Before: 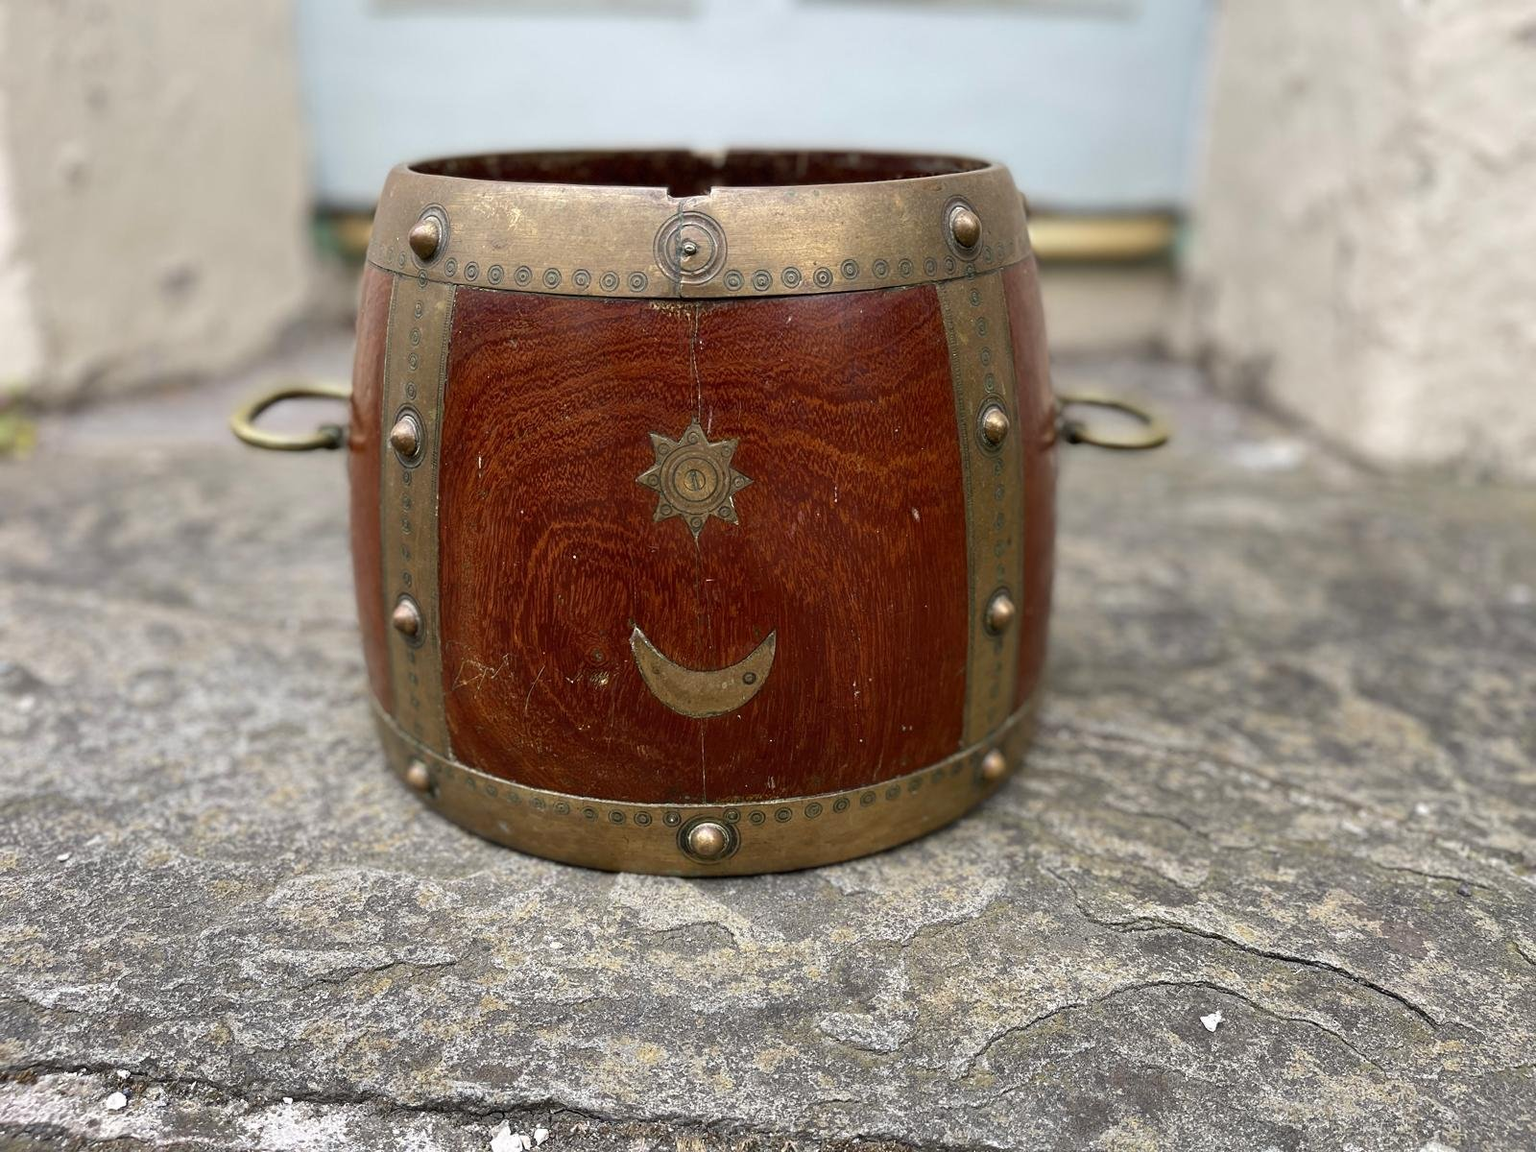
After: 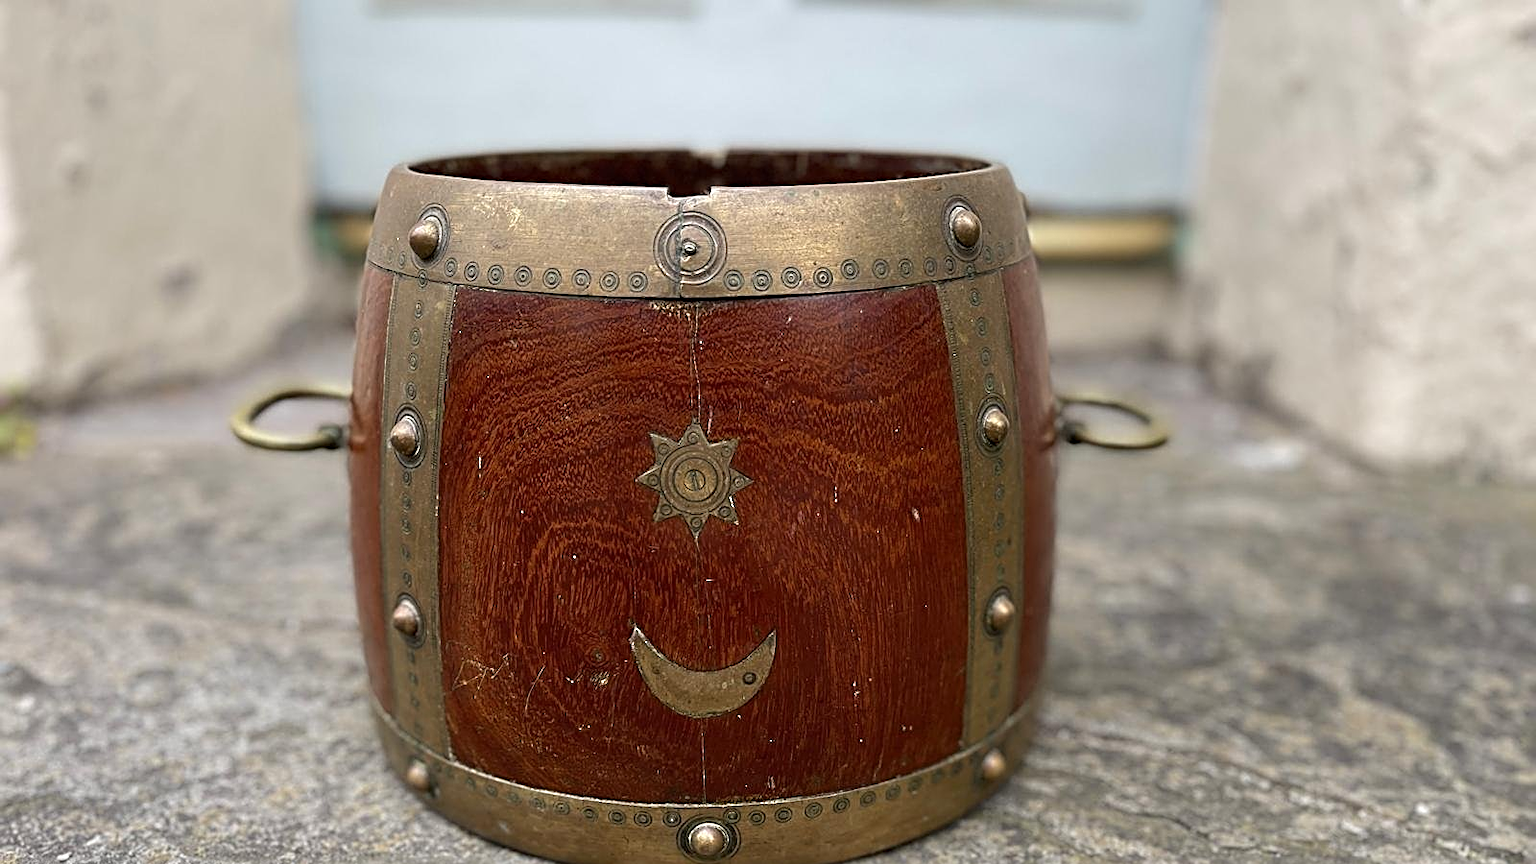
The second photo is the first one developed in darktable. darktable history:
crop: bottom 24.967%
sharpen: radius 2.584, amount 0.688
